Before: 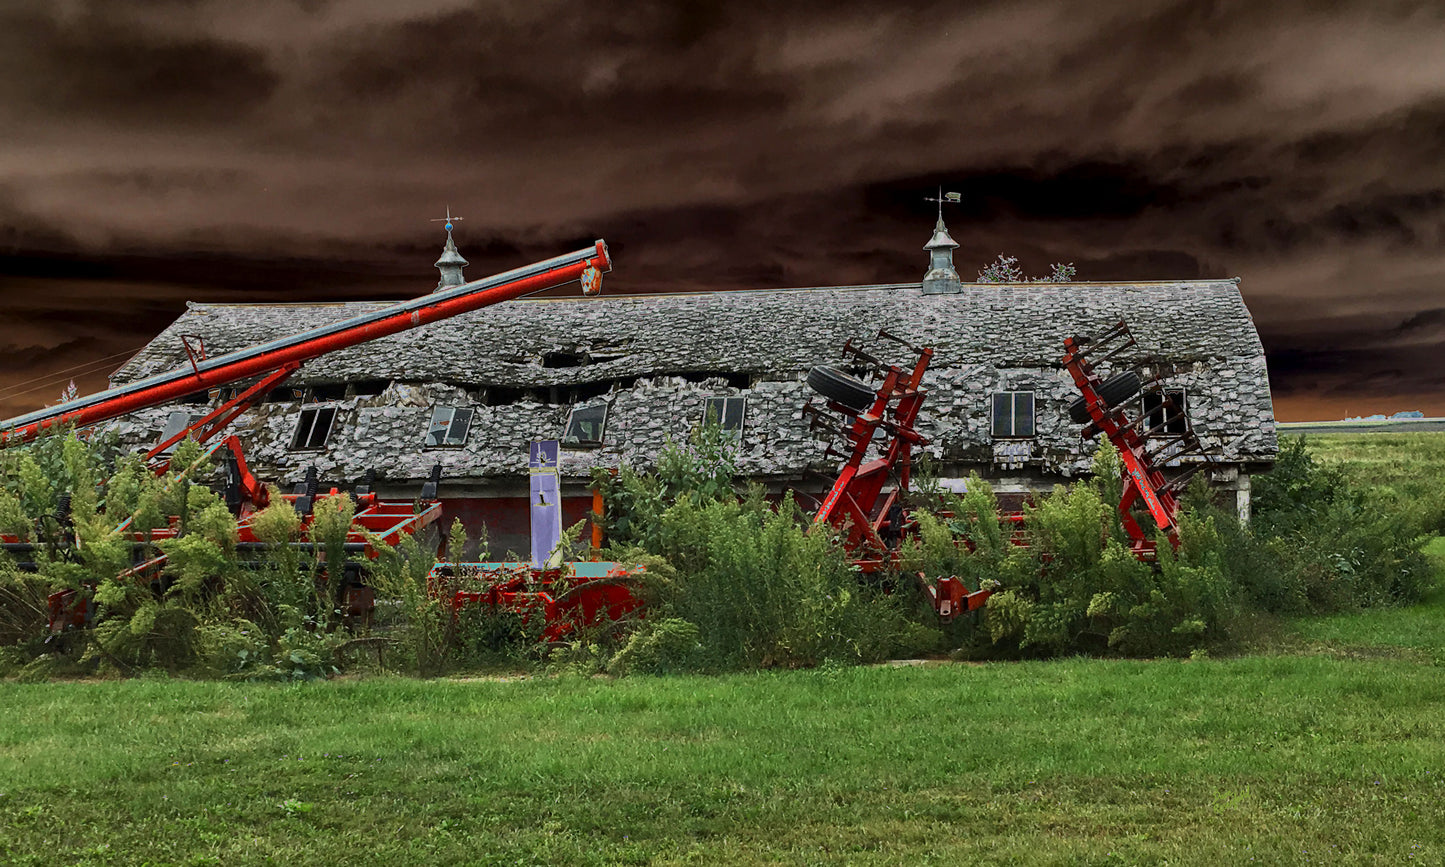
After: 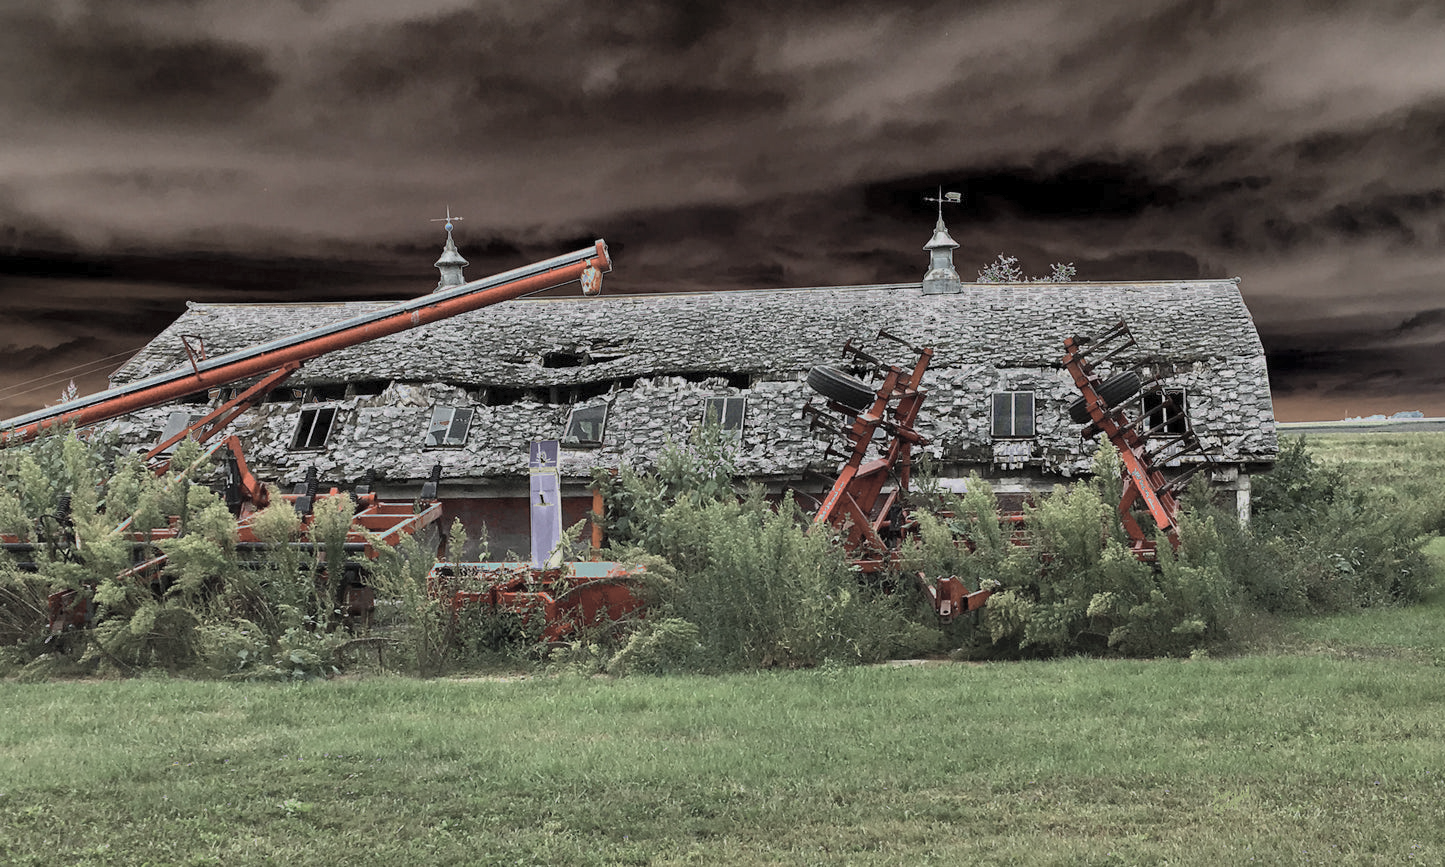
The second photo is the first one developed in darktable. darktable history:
contrast brightness saturation: brightness 0.18, saturation -0.5
white balance: red 1.004, blue 1.024
